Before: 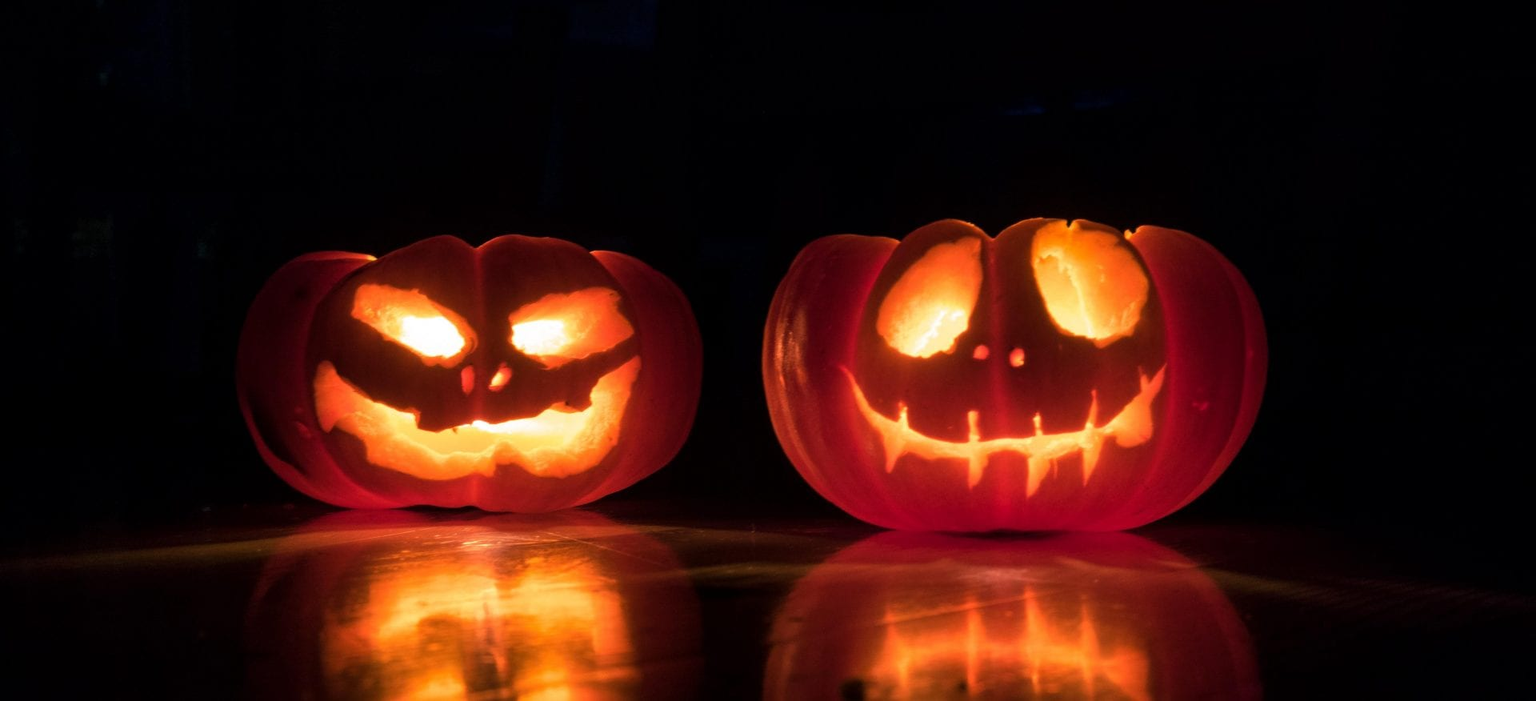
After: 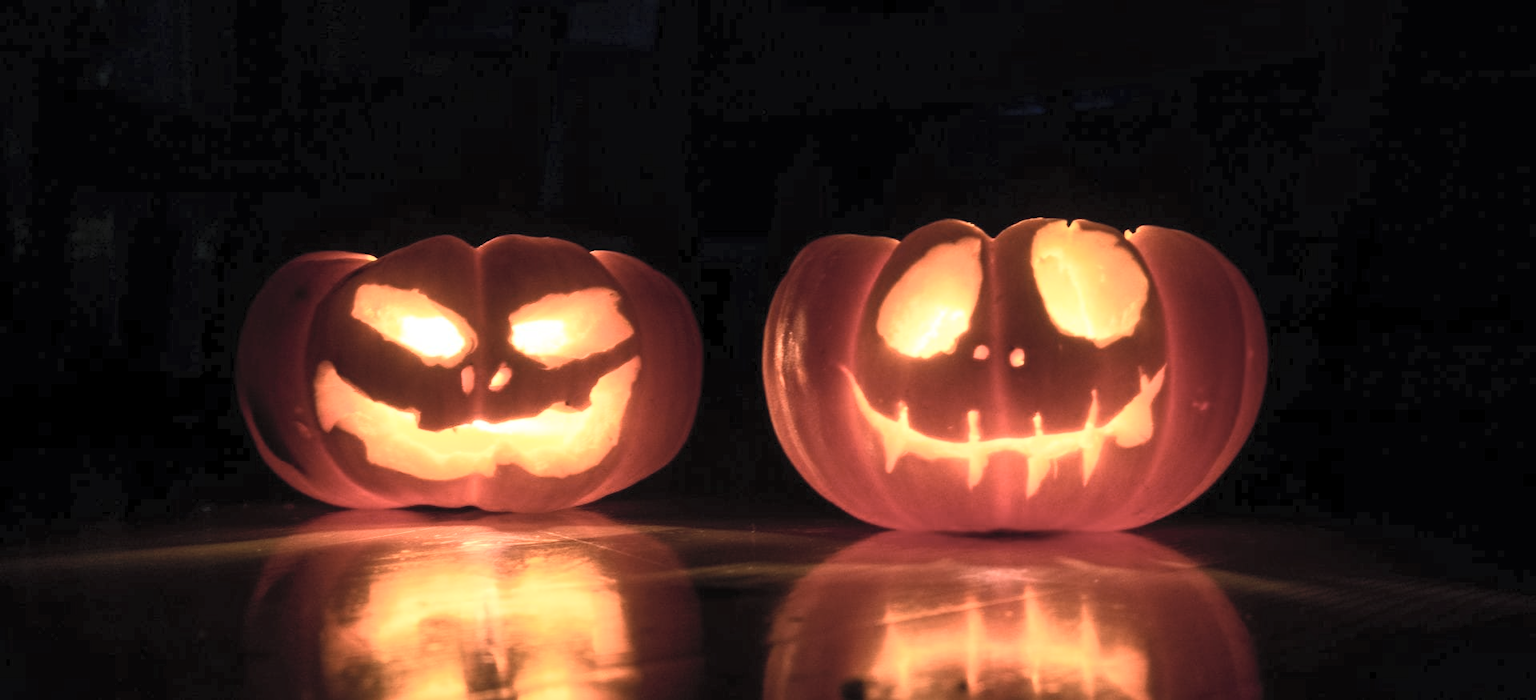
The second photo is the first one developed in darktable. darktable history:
contrast brightness saturation: contrast 0.421, brightness 0.548, saturation -0.185
